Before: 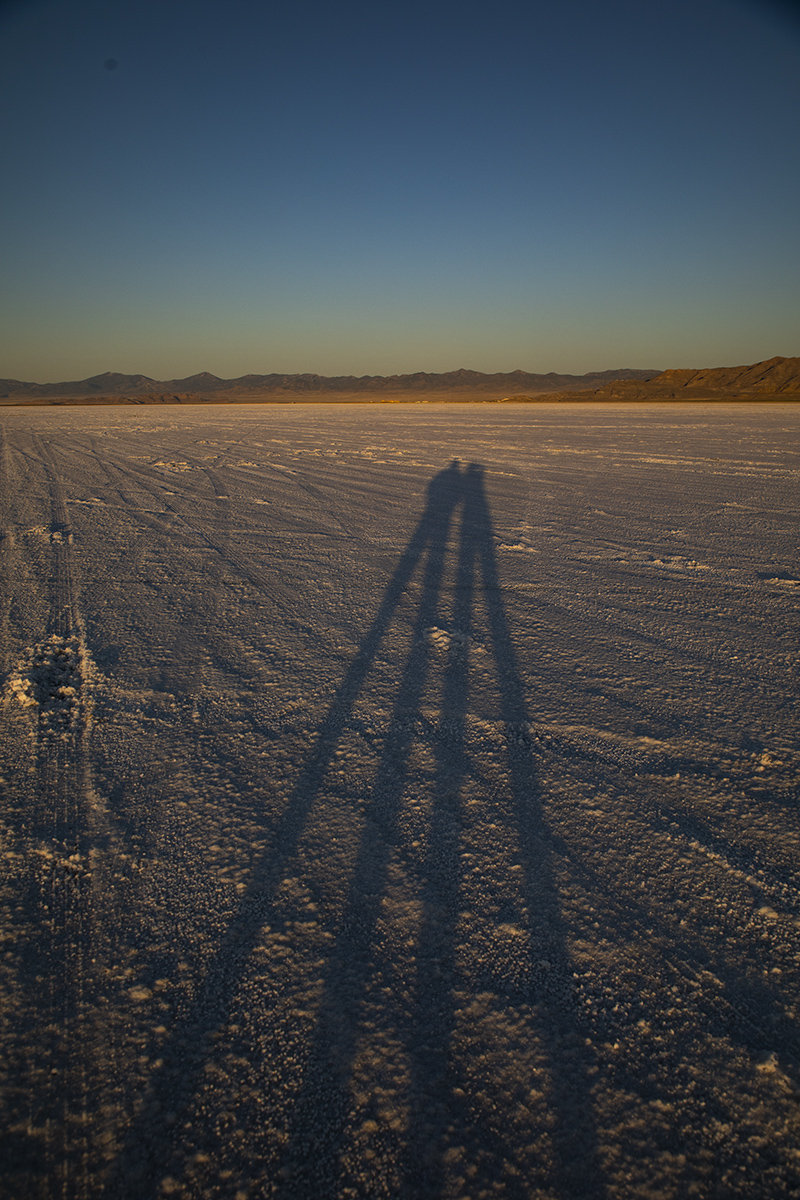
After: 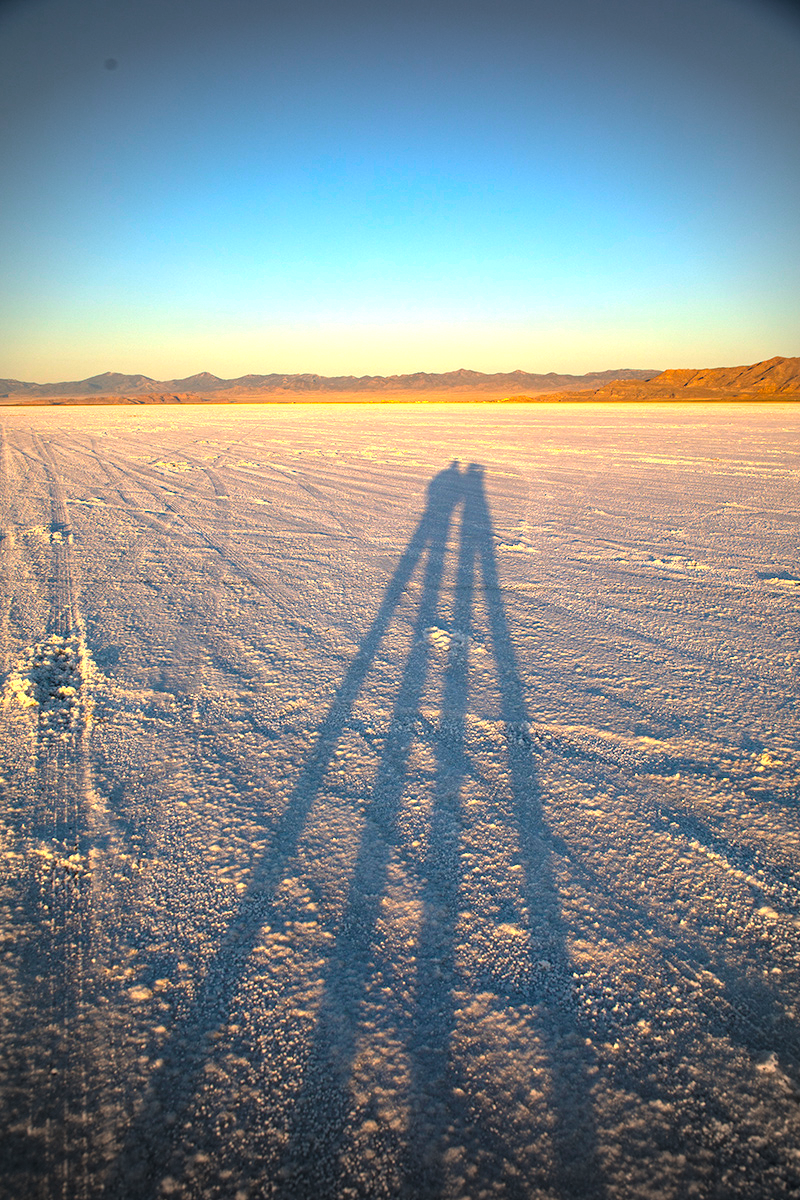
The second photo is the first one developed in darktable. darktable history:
vignetting: fall-off start 69.32%, fall-off radius 29.81%, width/height ratio 0.996, shape 0.838, unbound false
exposure: black level correction 0, exposure 1.199 EV, compensate exposure bias true, compensate highlight preservation false
contrast brightness saturation: contrast 0.033, brightness 0.068, saturation 0.125
